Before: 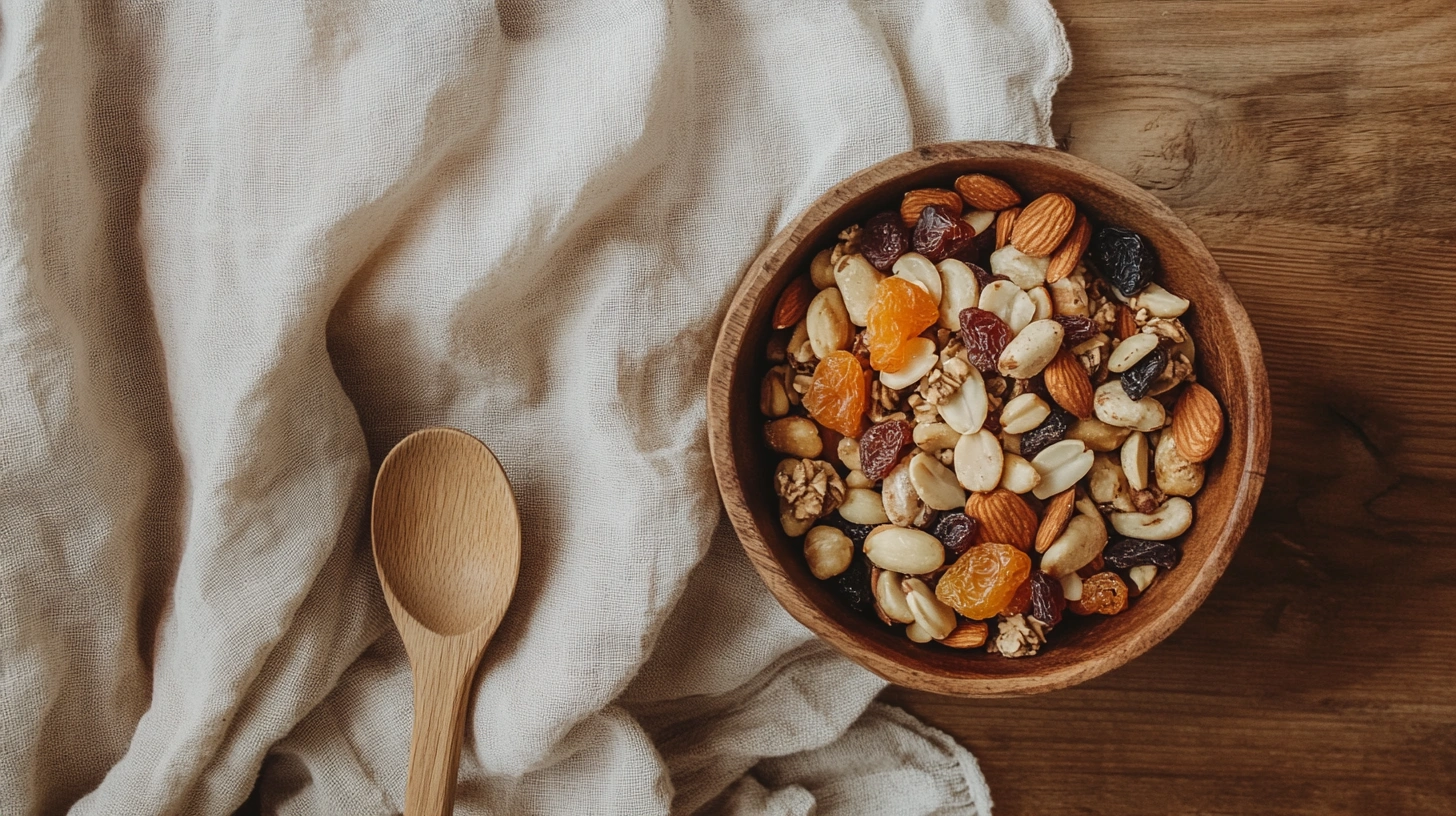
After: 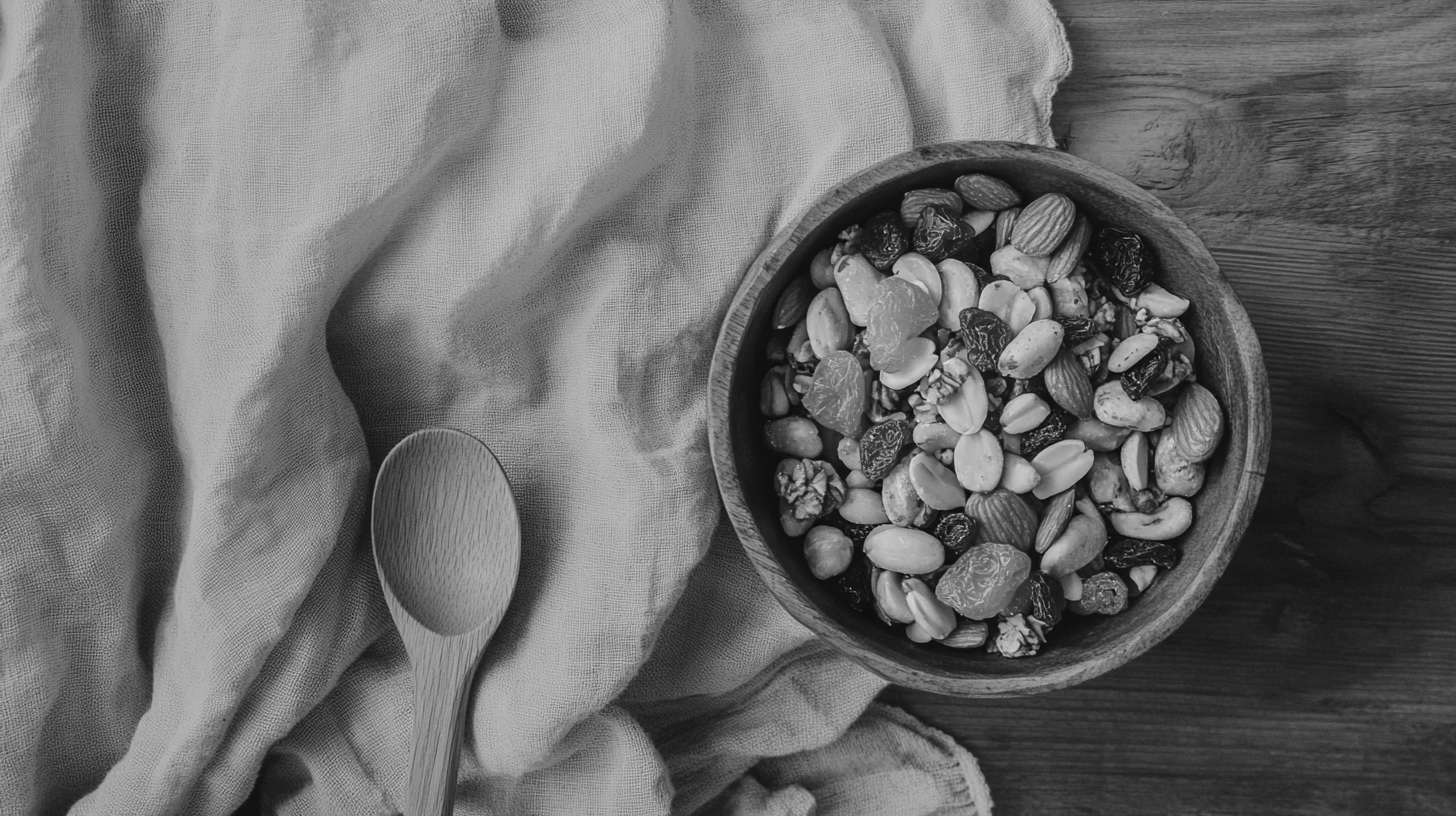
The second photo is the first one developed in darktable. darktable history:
monochrome: a 26.22, b 42.67, size 0.8
color calibration: illuminant as shot in camera, x 0.369, y 0.376, temperature 4328.46 K, gamut compression 3
exposure: compensate highlight preservation false
